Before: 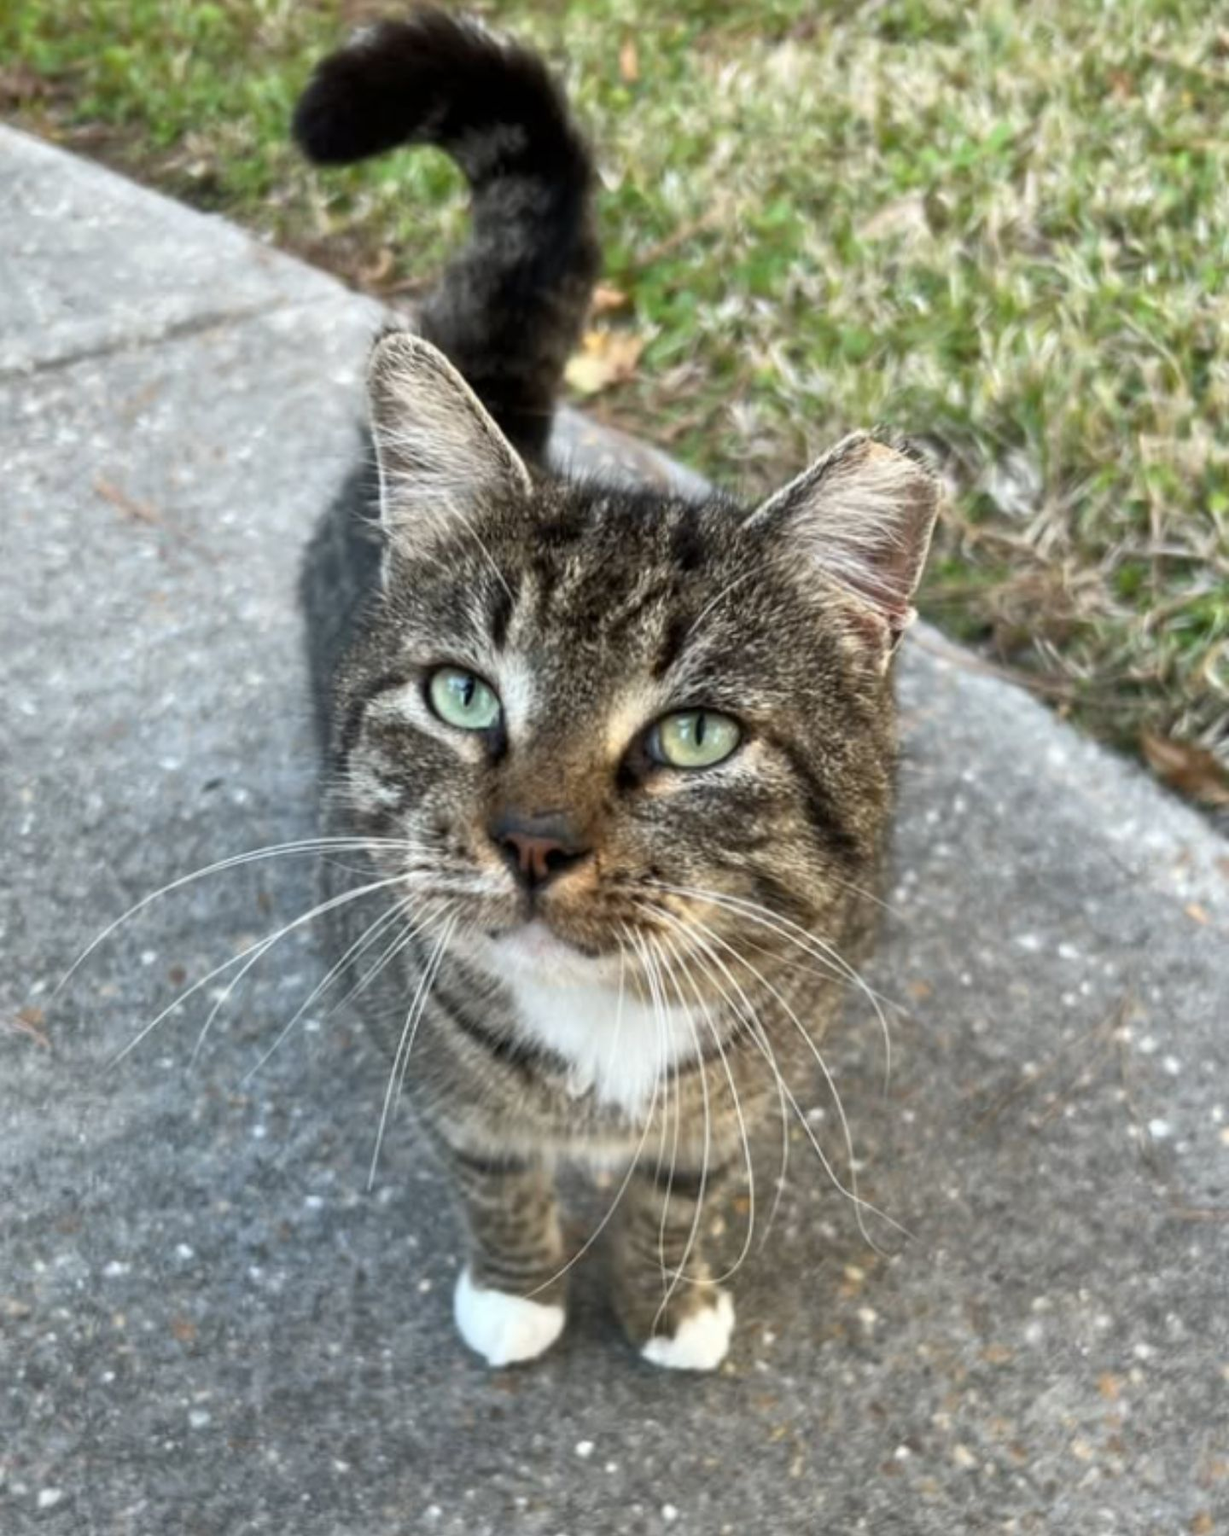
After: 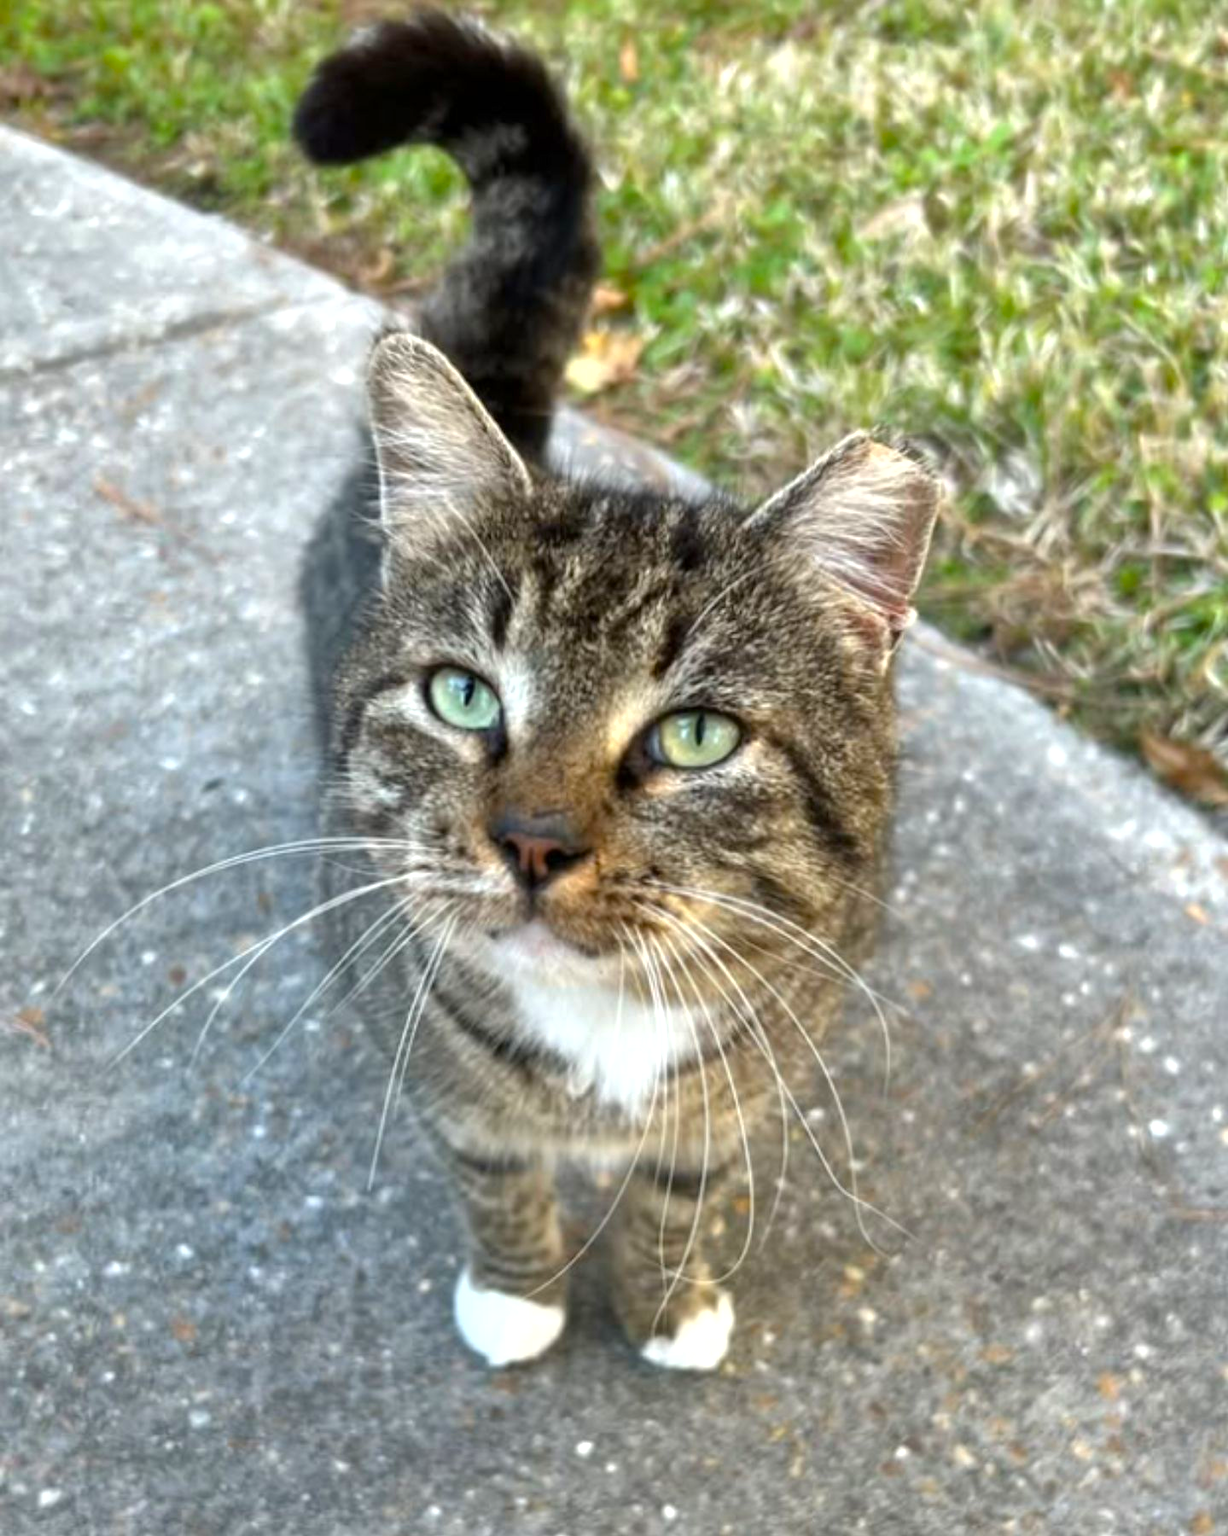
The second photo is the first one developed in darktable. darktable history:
shadows and highlights: shadows -20.48, white point adjustment -1.98, highlights -35.1, highlights color adjustment 46.44%
color balance rgb: perceptual saturation grading › global saturation 12.437%, perceptual brilliance grading › global brilliance 10.194%, perceptual brilliance grading › shadows 15.179%, global vibrance 14.291%
